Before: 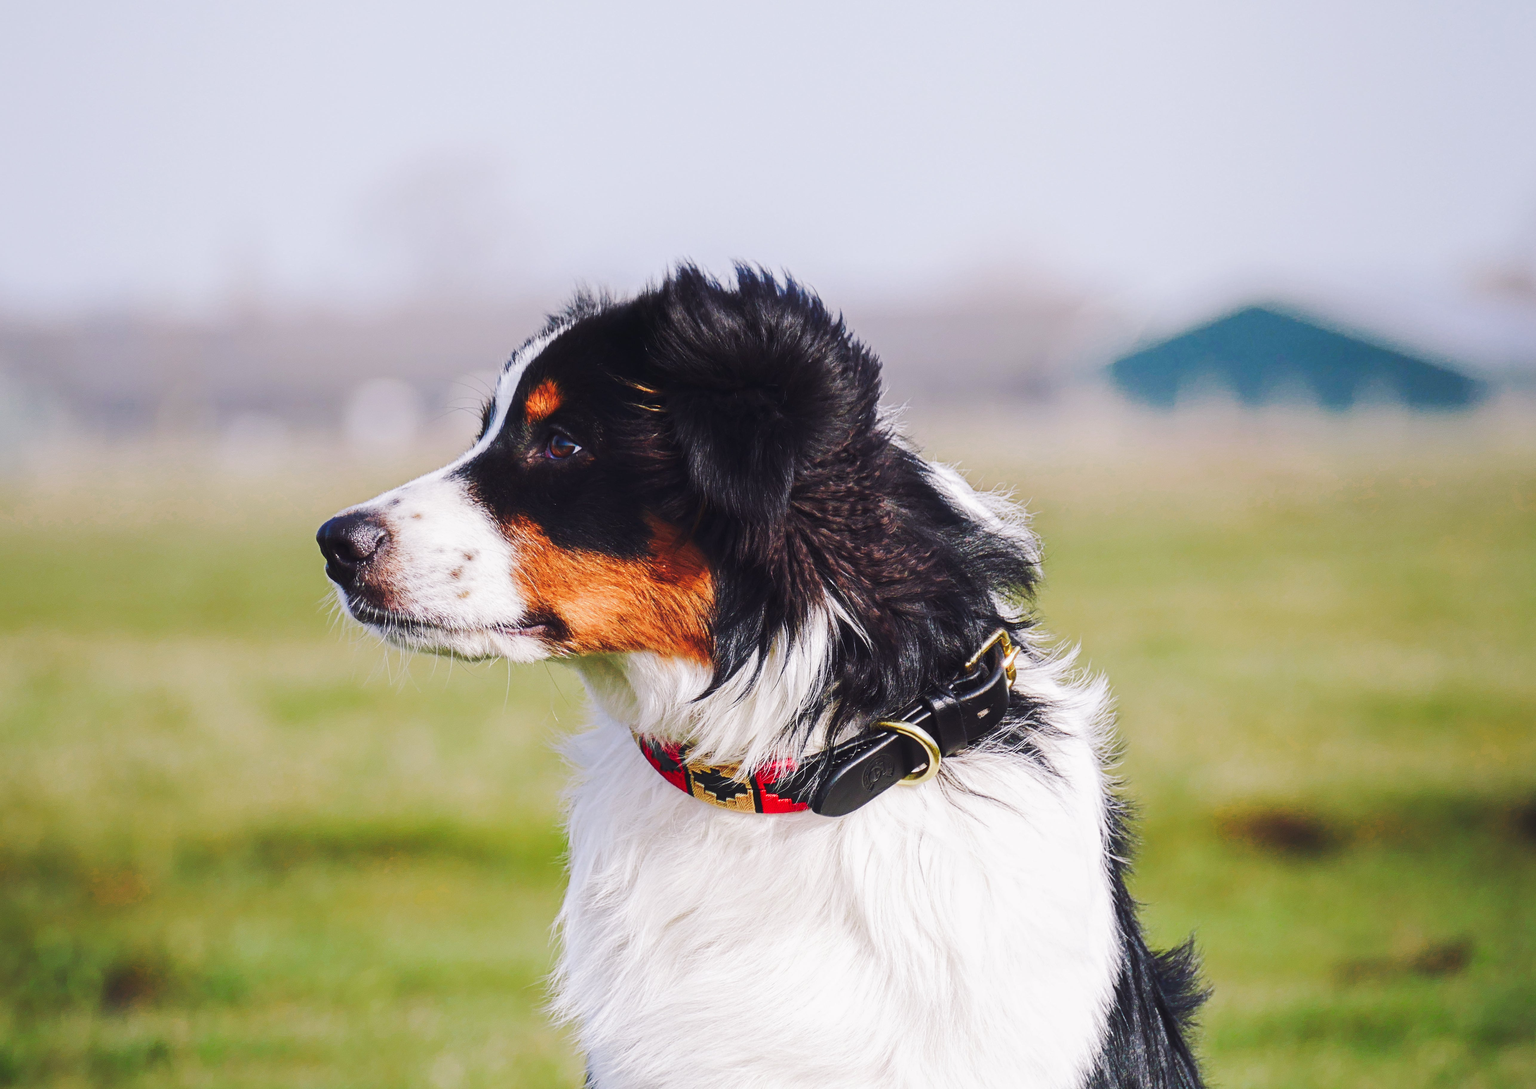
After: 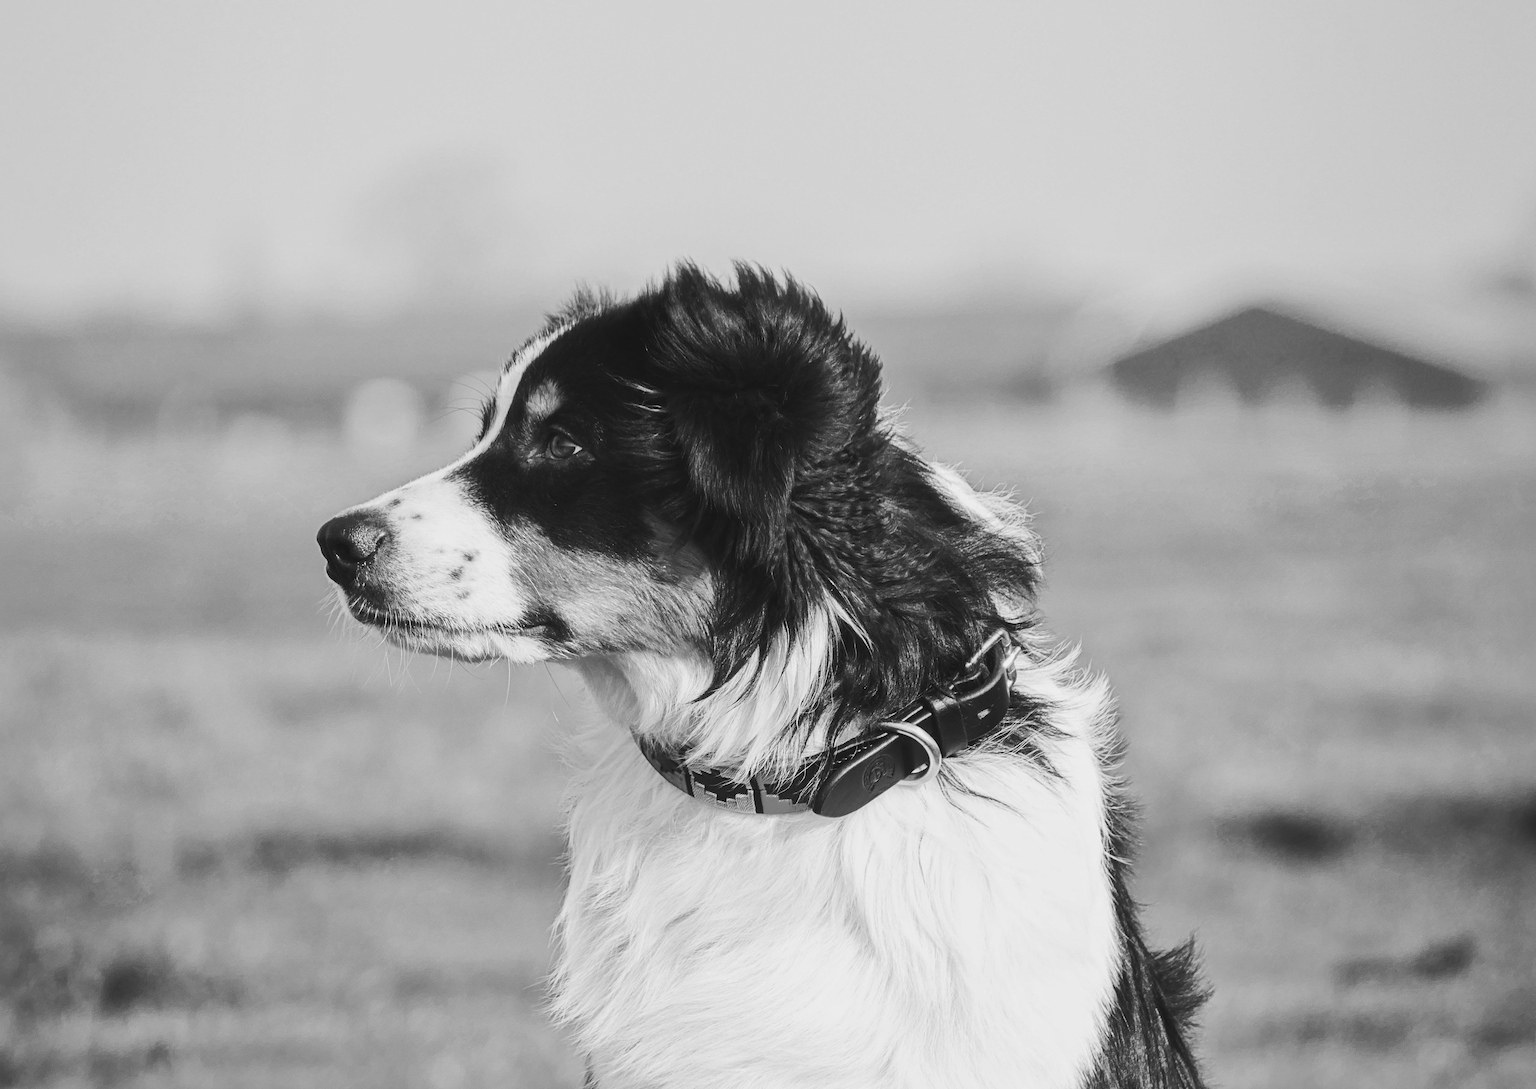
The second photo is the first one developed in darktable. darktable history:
tone curve: curves: ch0 [(0, 0) (0.003, 0.017) (0.011, 0.018) (0.025, 0.03) (0.044, 0.051) (0.069, 0.075) (0.1, 0.104) (0.136, 0.138) (0.177, 0.183) (0.224, 0.237) (0.277, 0.294) (0.335, 0.361) (0.399, 0.446) (0.468, 0.552) (0.543, 0.66) (0.623, 0.753) (0.709, 0.843) (0.801, 0.912) (0.898, 0.962) (1, 1)], preserve colors none
shadows and highlights: shadows 40, highlights -60
monochrome: a 73.58, b 64.21
exposure: compensate highlight preservation false
